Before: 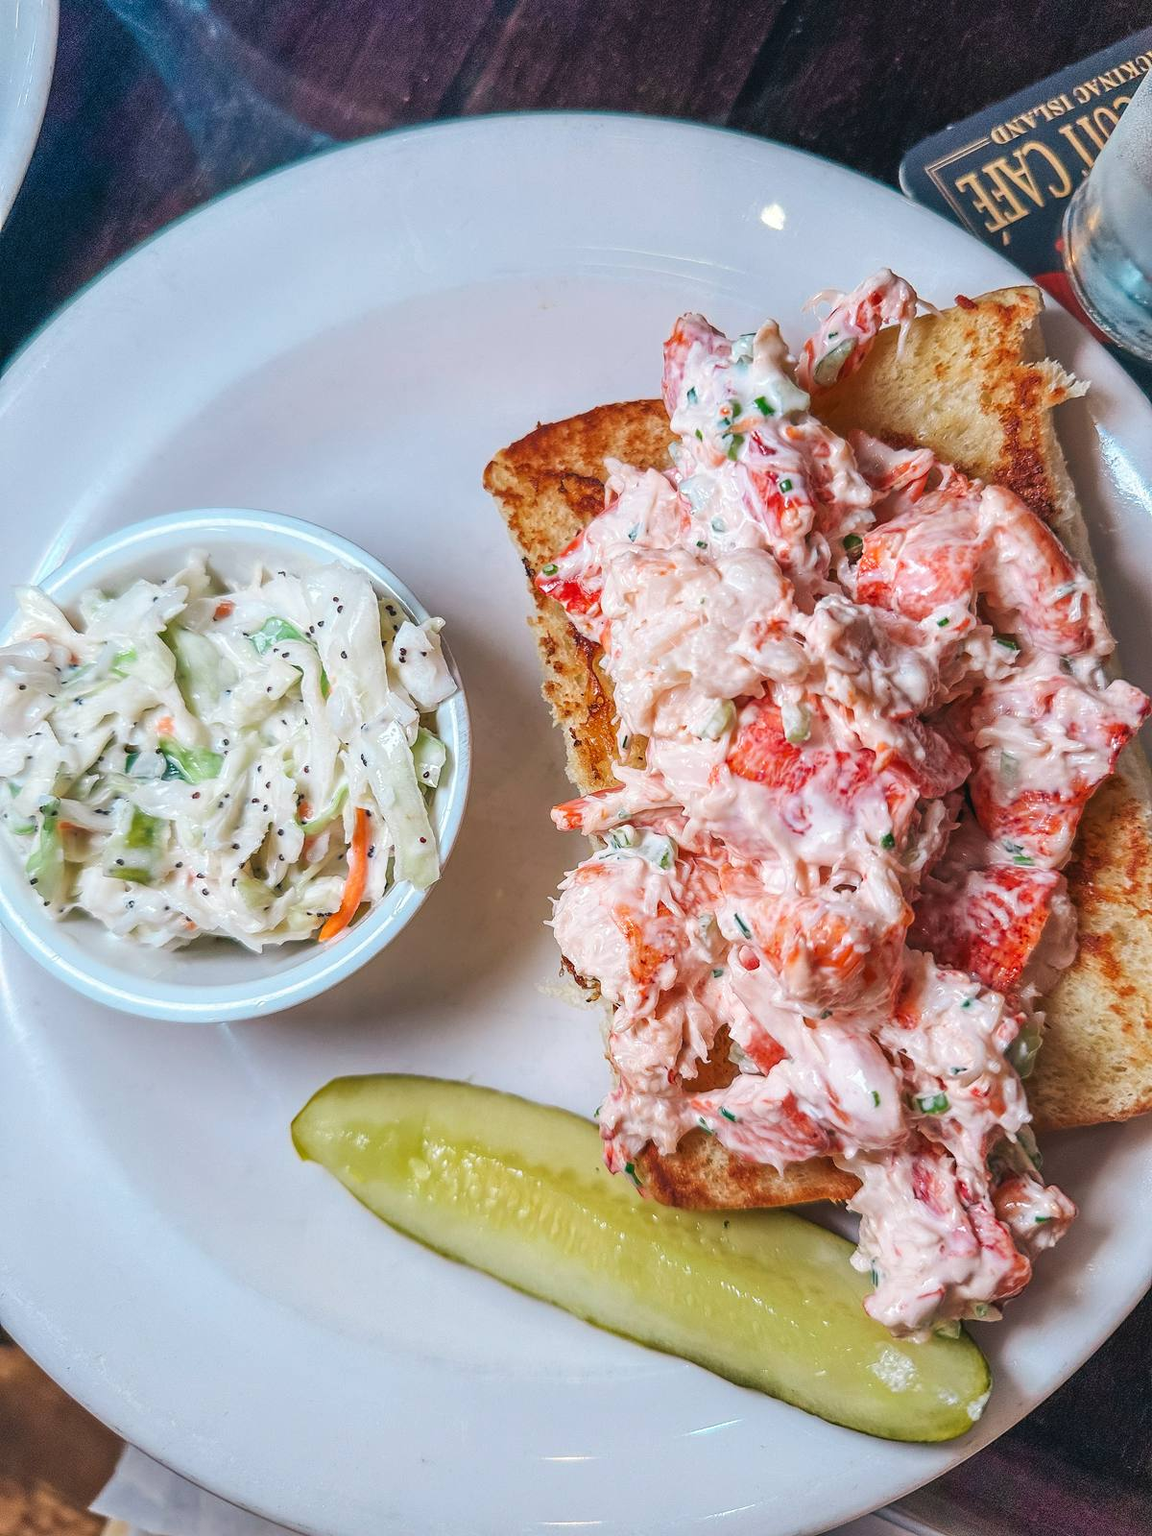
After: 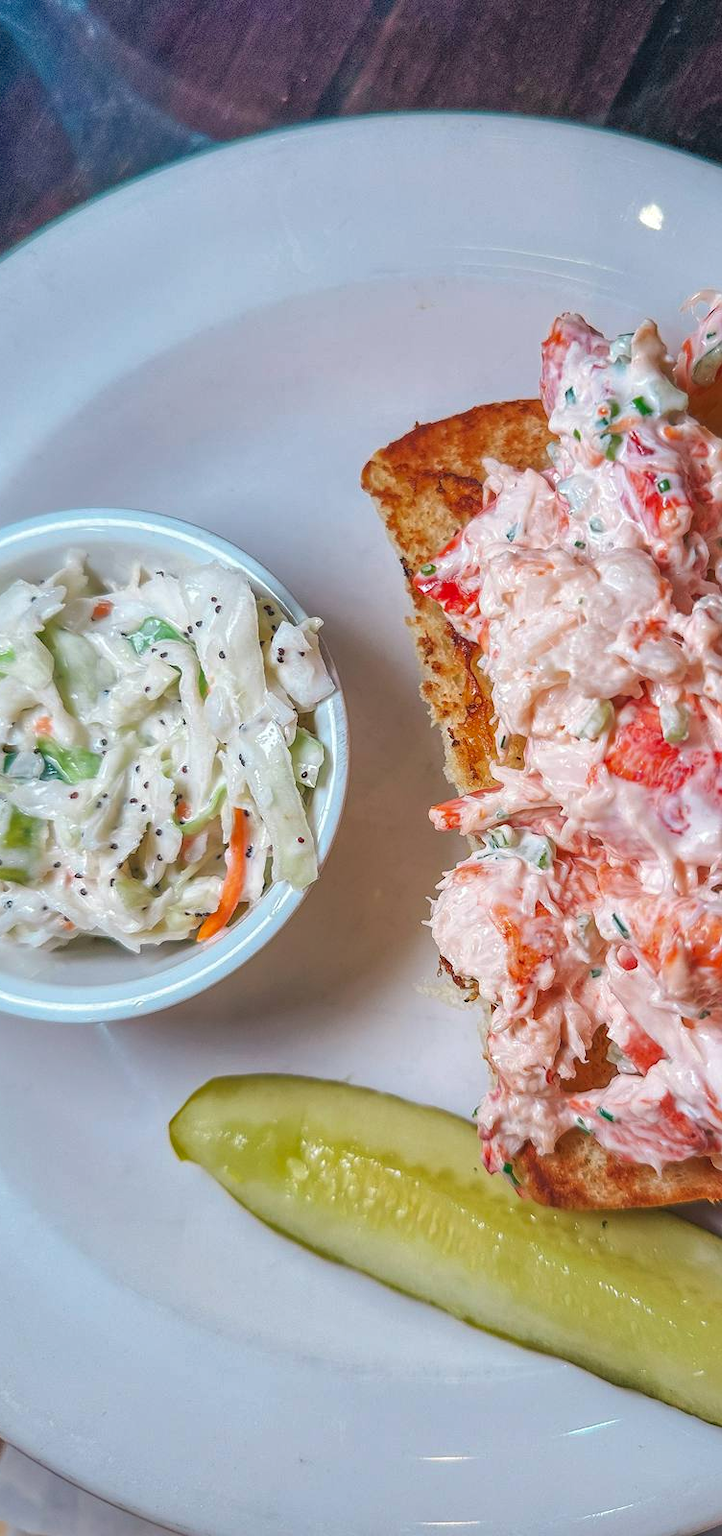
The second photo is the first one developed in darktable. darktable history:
crop: left 10.644%, right 26.528%
levels: levels [0.016, 0.5, 0.996]
shadows and highlights: on, module defaults
